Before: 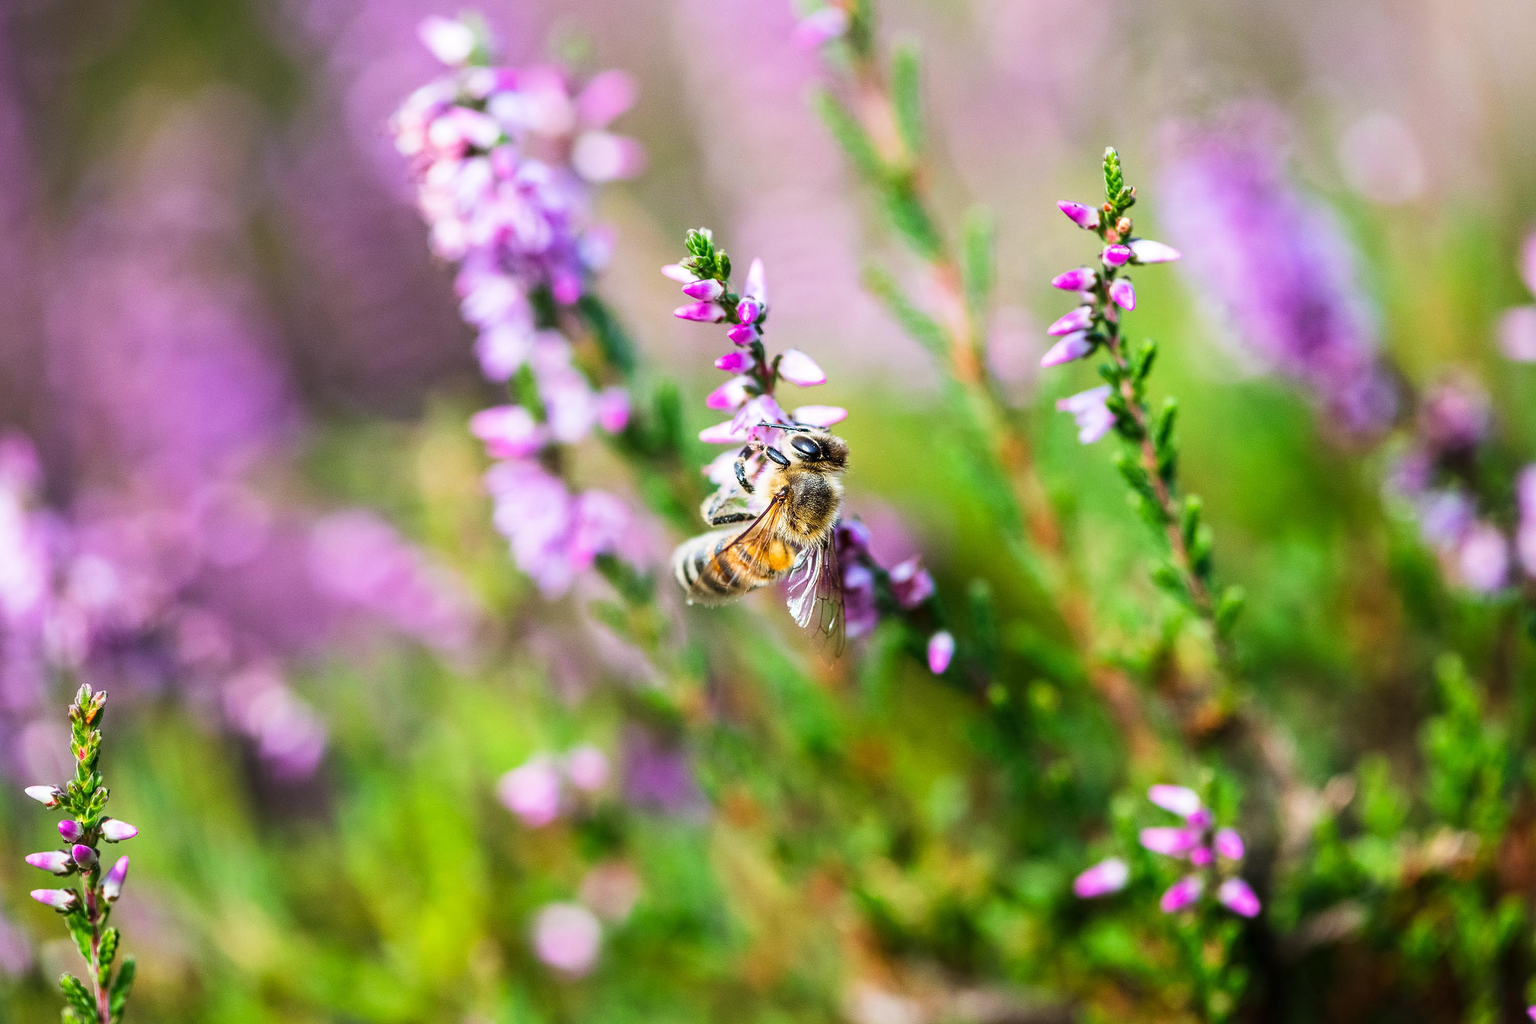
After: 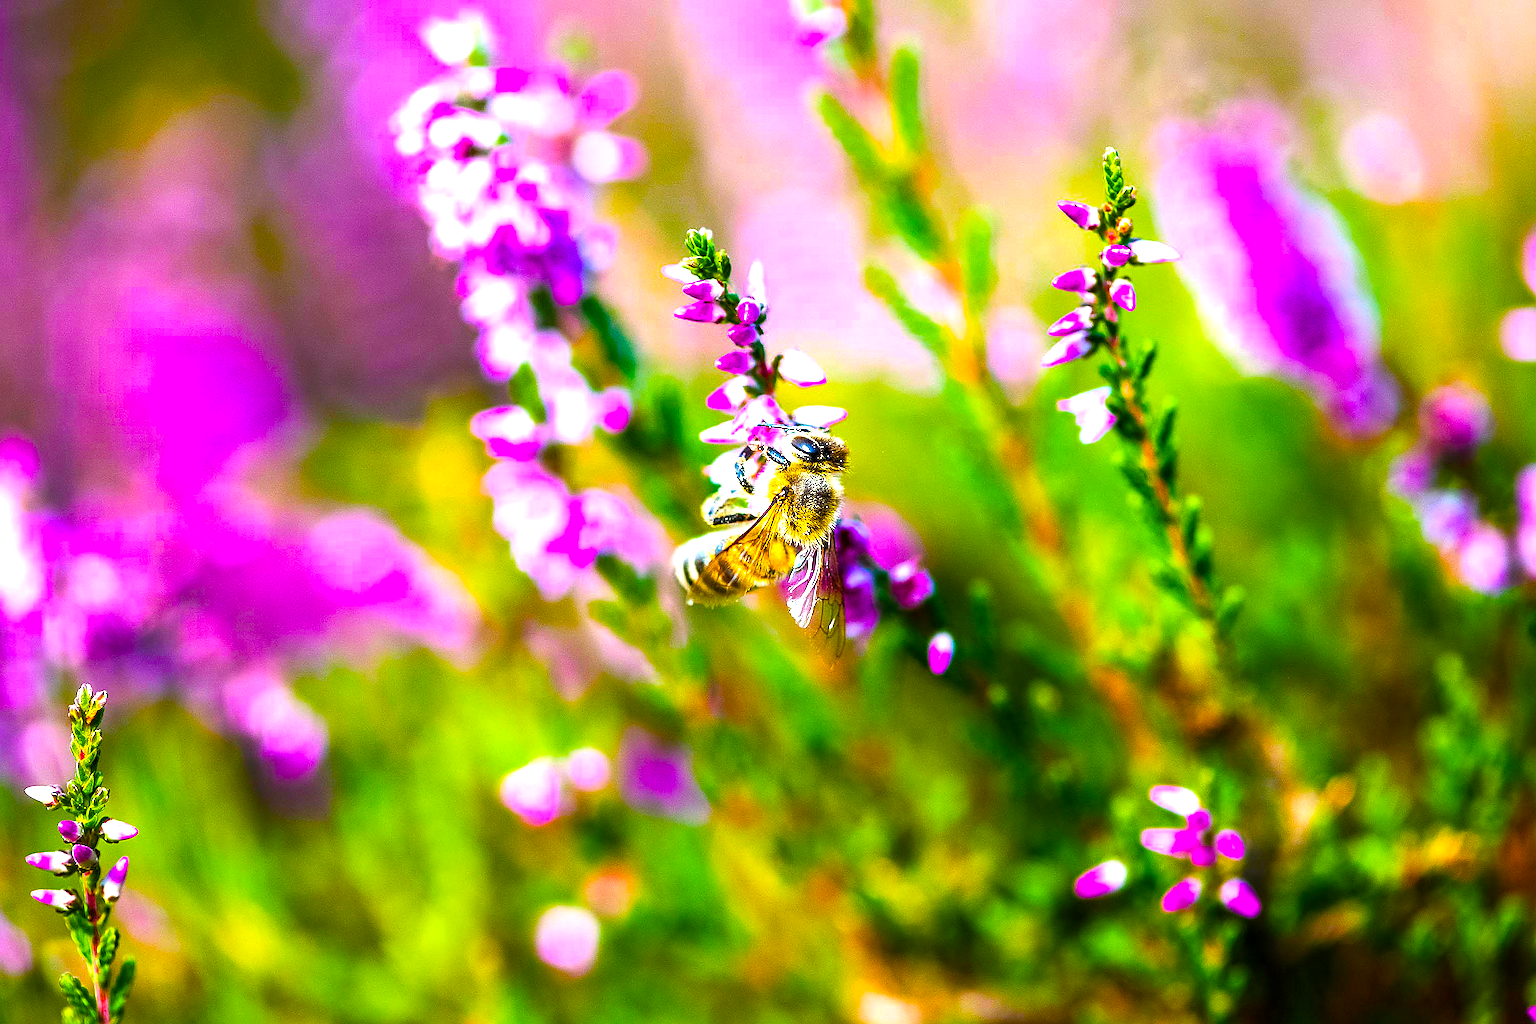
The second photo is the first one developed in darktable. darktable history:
exposure: exposure -0.177 EV, compensate highlight preservation false
color balance rgb: linear chroma grading › global chroma 20%, perceptual saturation grading › global saturation 65%, perceptual saturation grading › highlights 50%, perceptual saturation grading › shadows 30%, perceptual brilliance grading › global brilliance 12%, perceptual brilliance grading › highlights 15%, global vibrance 20%
sharpen: radius 1.4, amount 1.25, threshold 0.7
